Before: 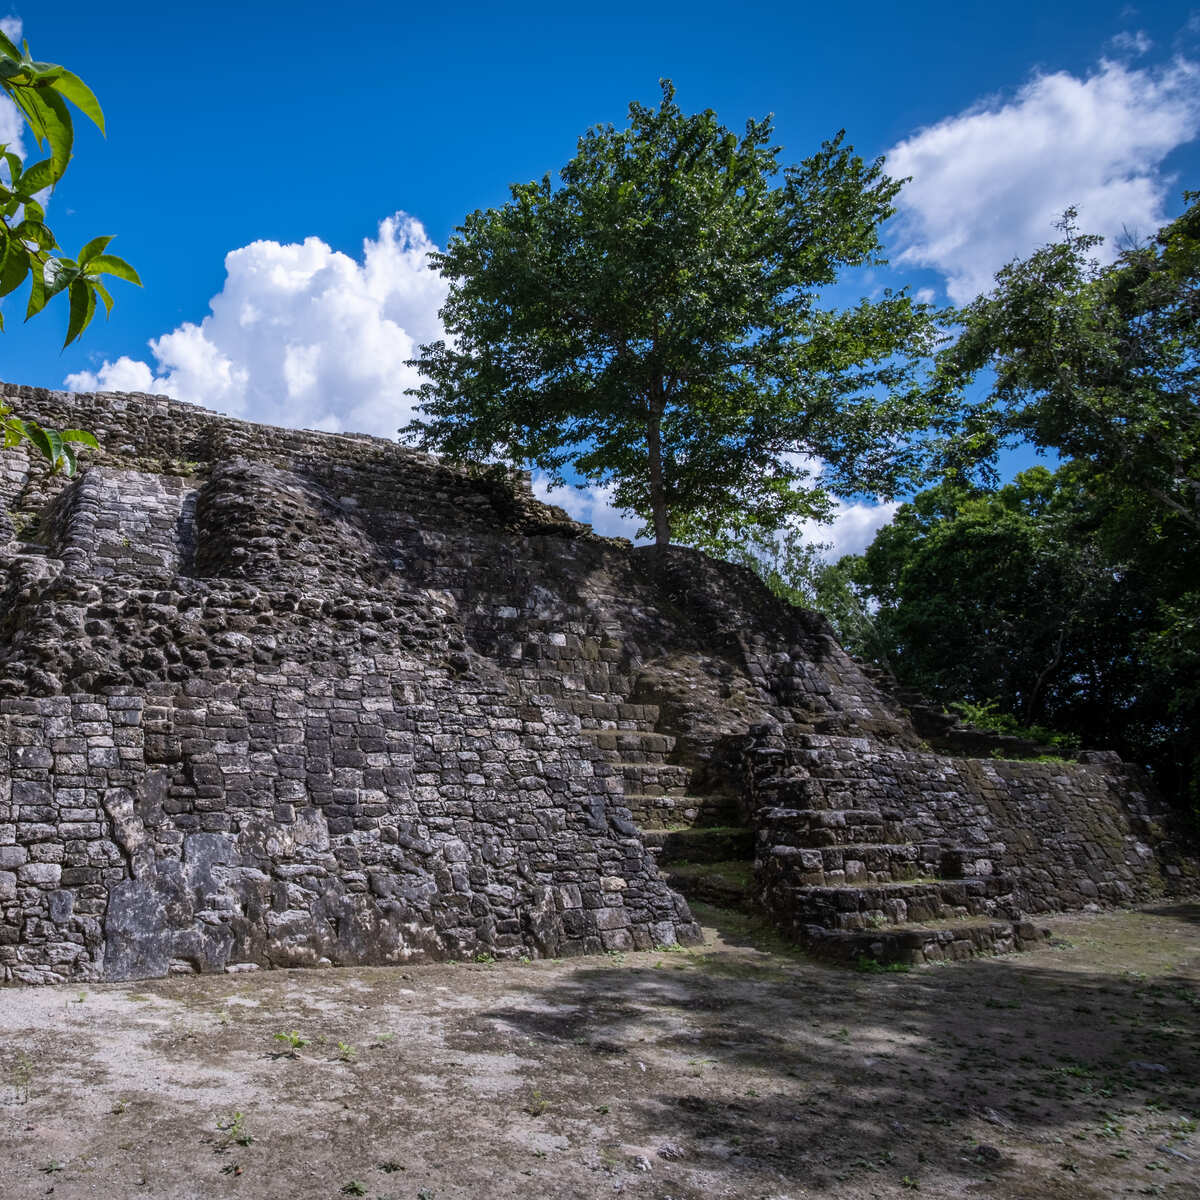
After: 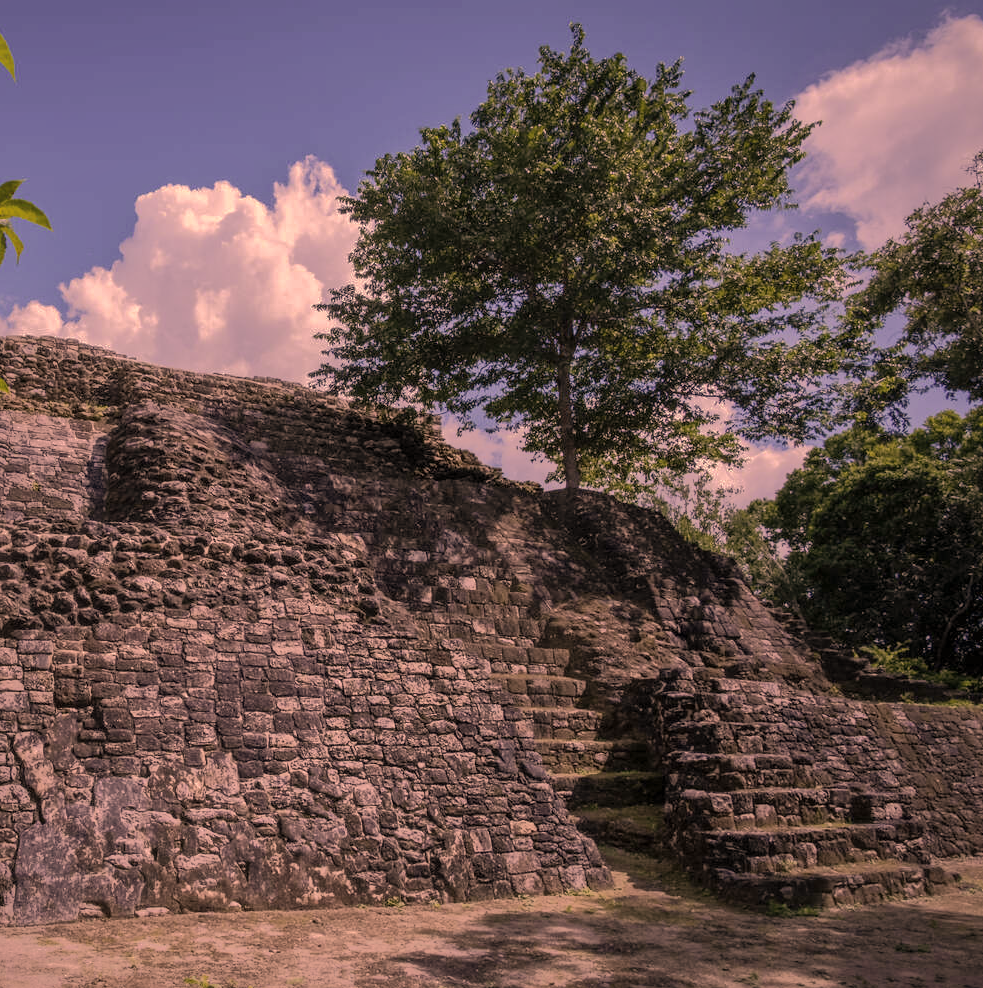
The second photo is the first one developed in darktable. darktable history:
crop and rotate: left 7.502%, top 4.703%, right 10.512%, bottom 12.945%
shadows and highlights: shadows 38.01, highlights -76.34
color correction: highlights a* 39.57, highlights b* 39.54, saturation 0.695
